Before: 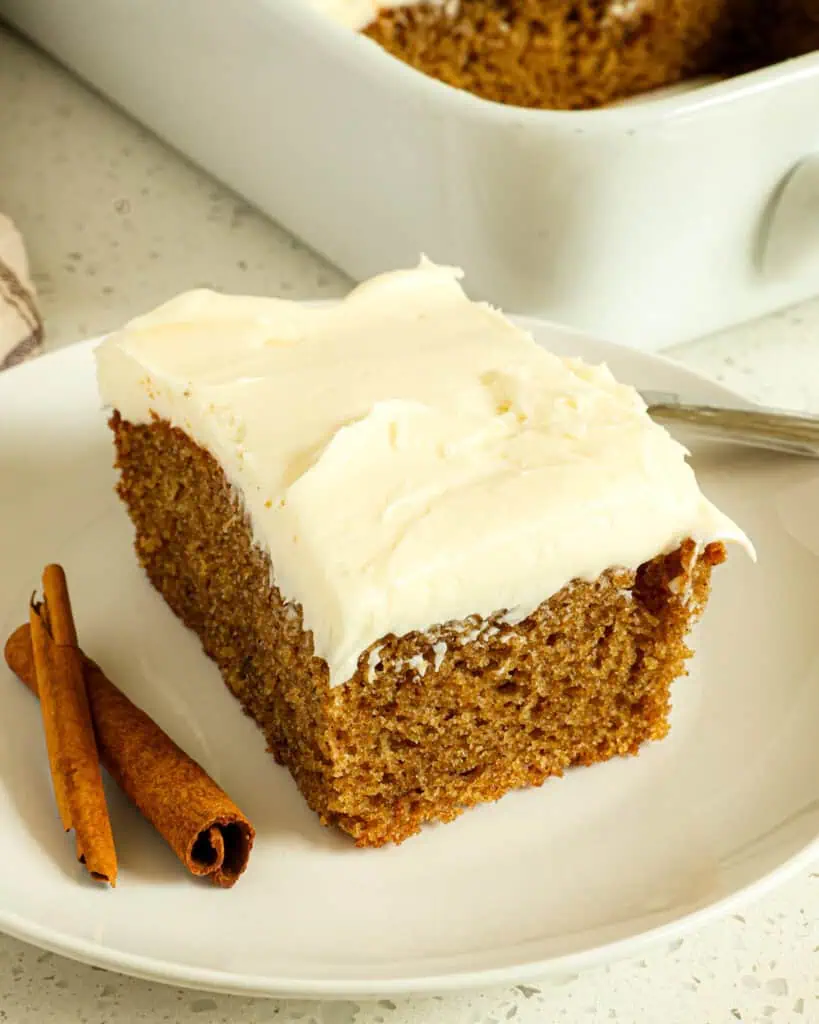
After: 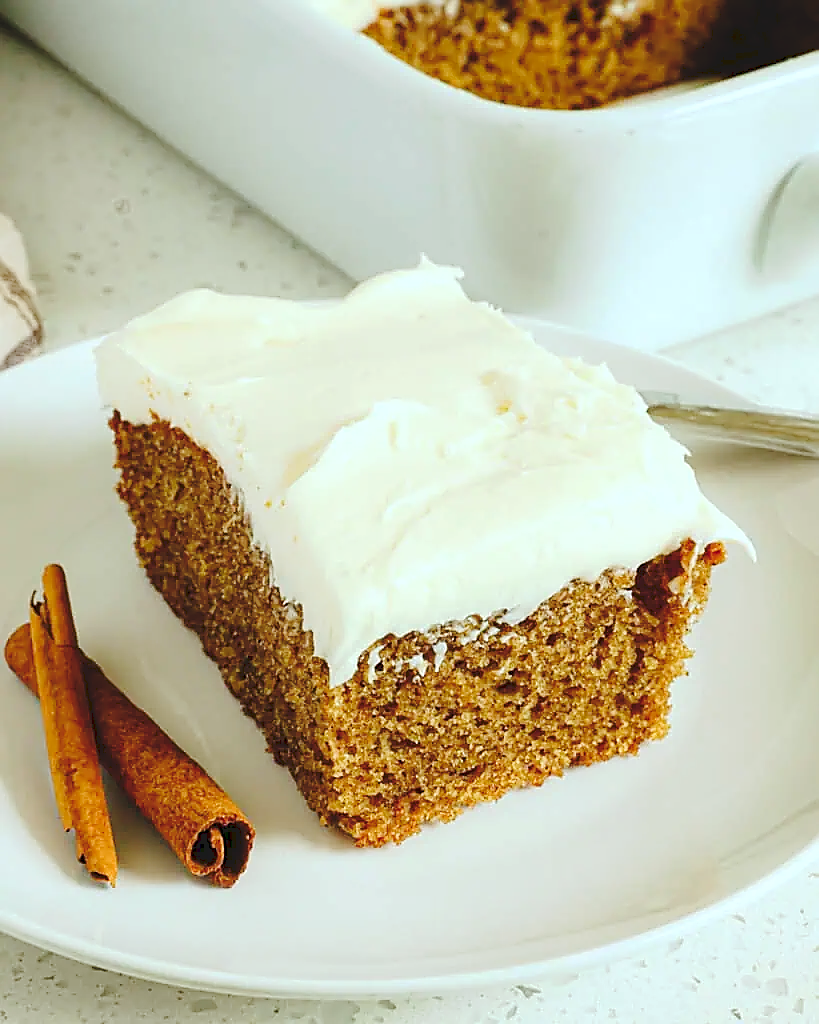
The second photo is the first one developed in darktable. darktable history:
tone curve: curves: ch0 [(0, 0) (0.003, 0.09) (0.011, 0.095) (0.025, 0.097) (0.044, 0.108) (0.069, 0.117) (0.1, 0.129) (0.136, 0.151) (0.177, 0.185) (0.224, 0.229) (0.277, 0.299) (0.335, 0.379) (0.399, 0.469) (0.468, 0.55) (0.543, 0.629) (0.623, 0.702) (0.709, 0.775) (0.801, 0.85) (0.898, 0.91) (1, 1)], preserve colors none
sharpen: radius 1.349, amount 1.246, threshold 0.823
color calibration: illuminant F (fluorescent), F source F9 (Cool White Deluxe 4150 K) – high CRI, x 0.374, y 0.373, temperature 4160.16 K
